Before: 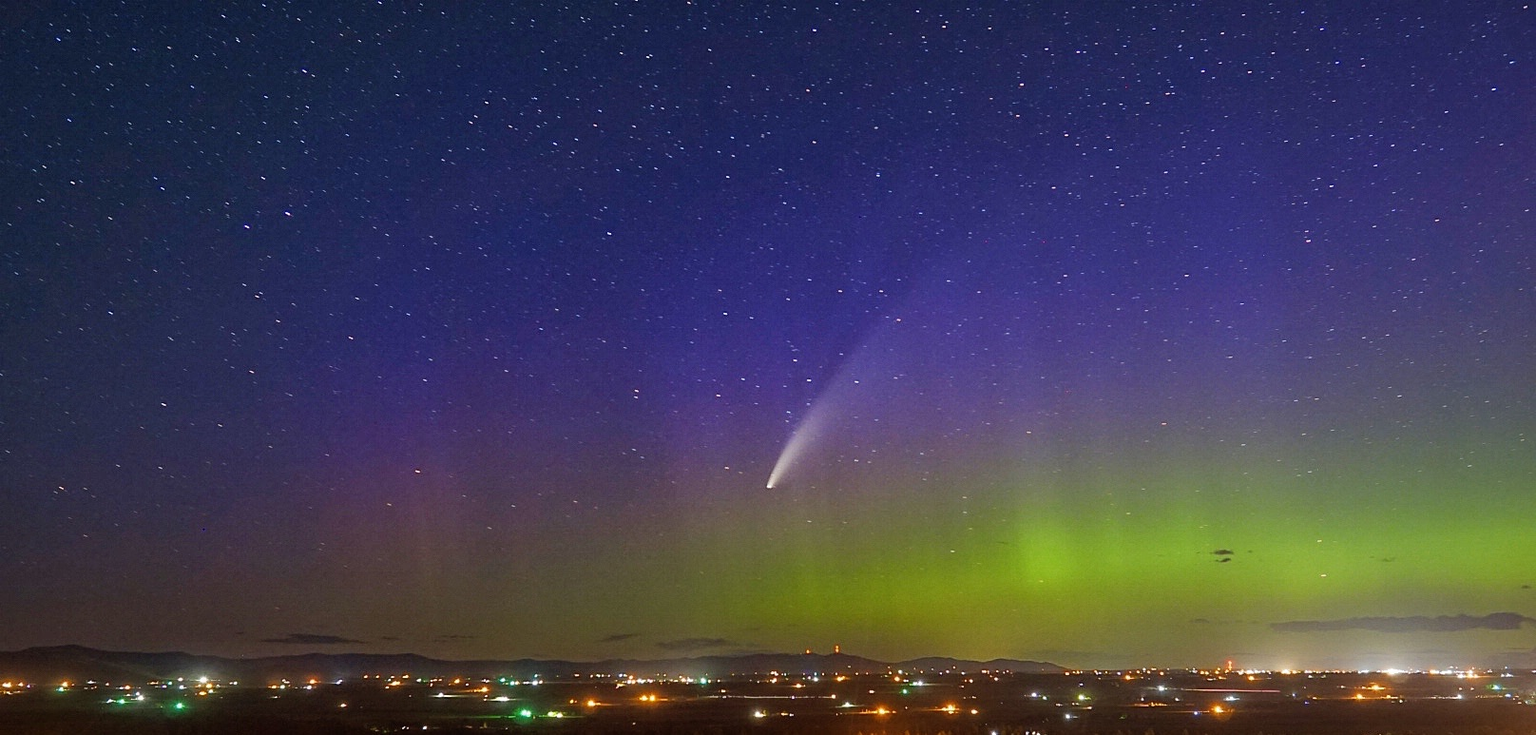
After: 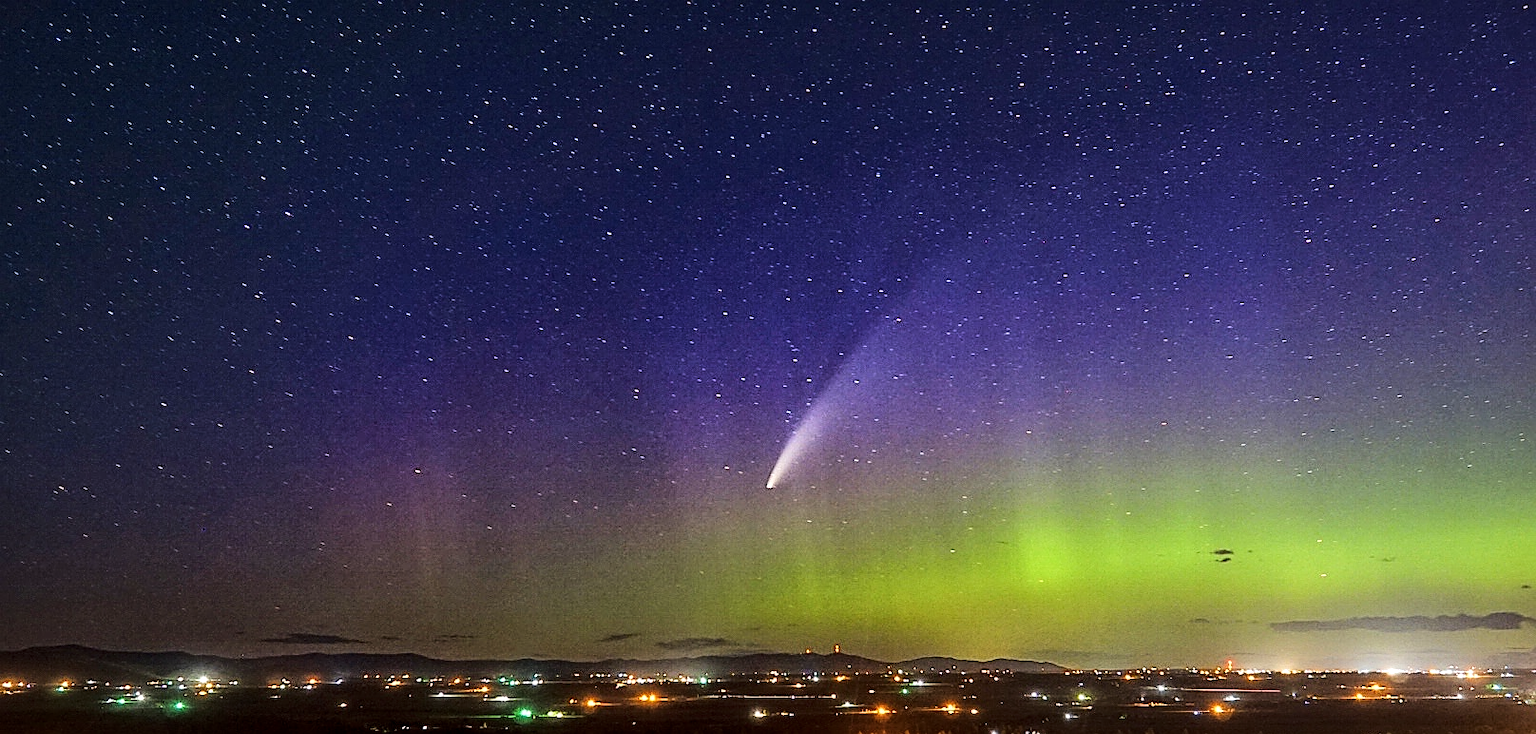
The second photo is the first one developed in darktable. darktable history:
local contrast: detail 130%
sharpen: on, module defaults
base curve: curves: ch0 [(0, 0) (0.036, 0.025) (0.121, 0.166) (0.206, 0.329) (0.605, 0.79) (1, 1)]
